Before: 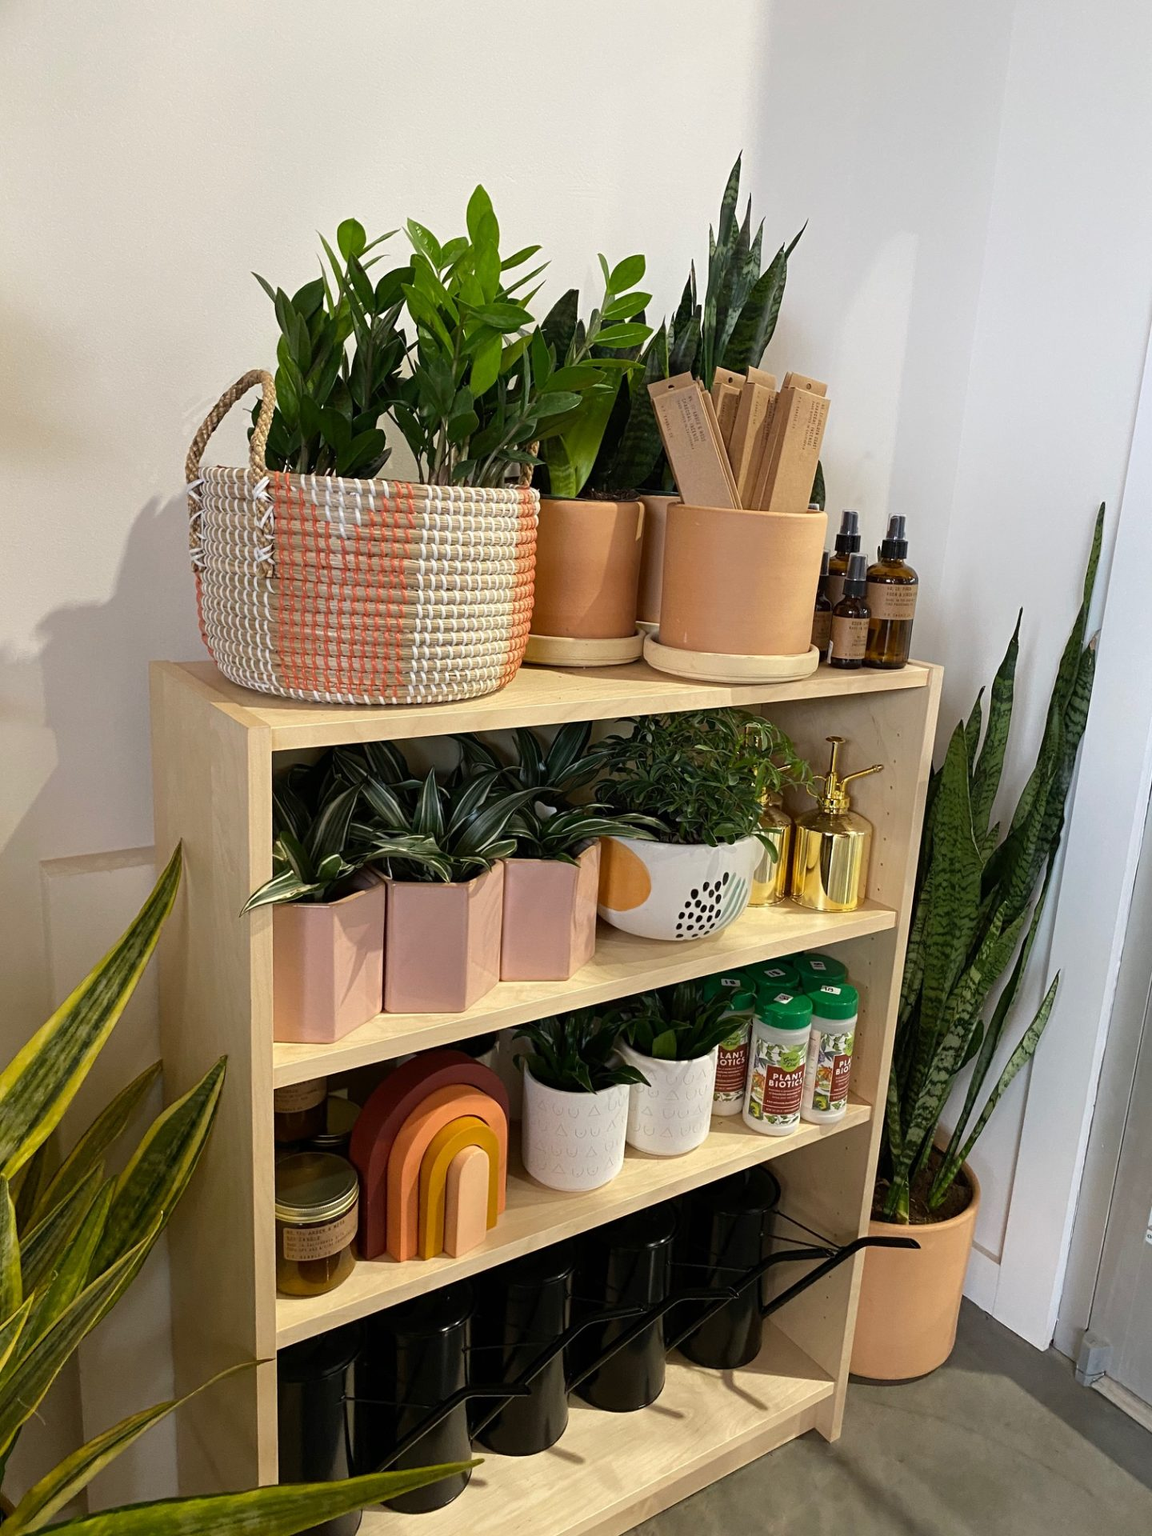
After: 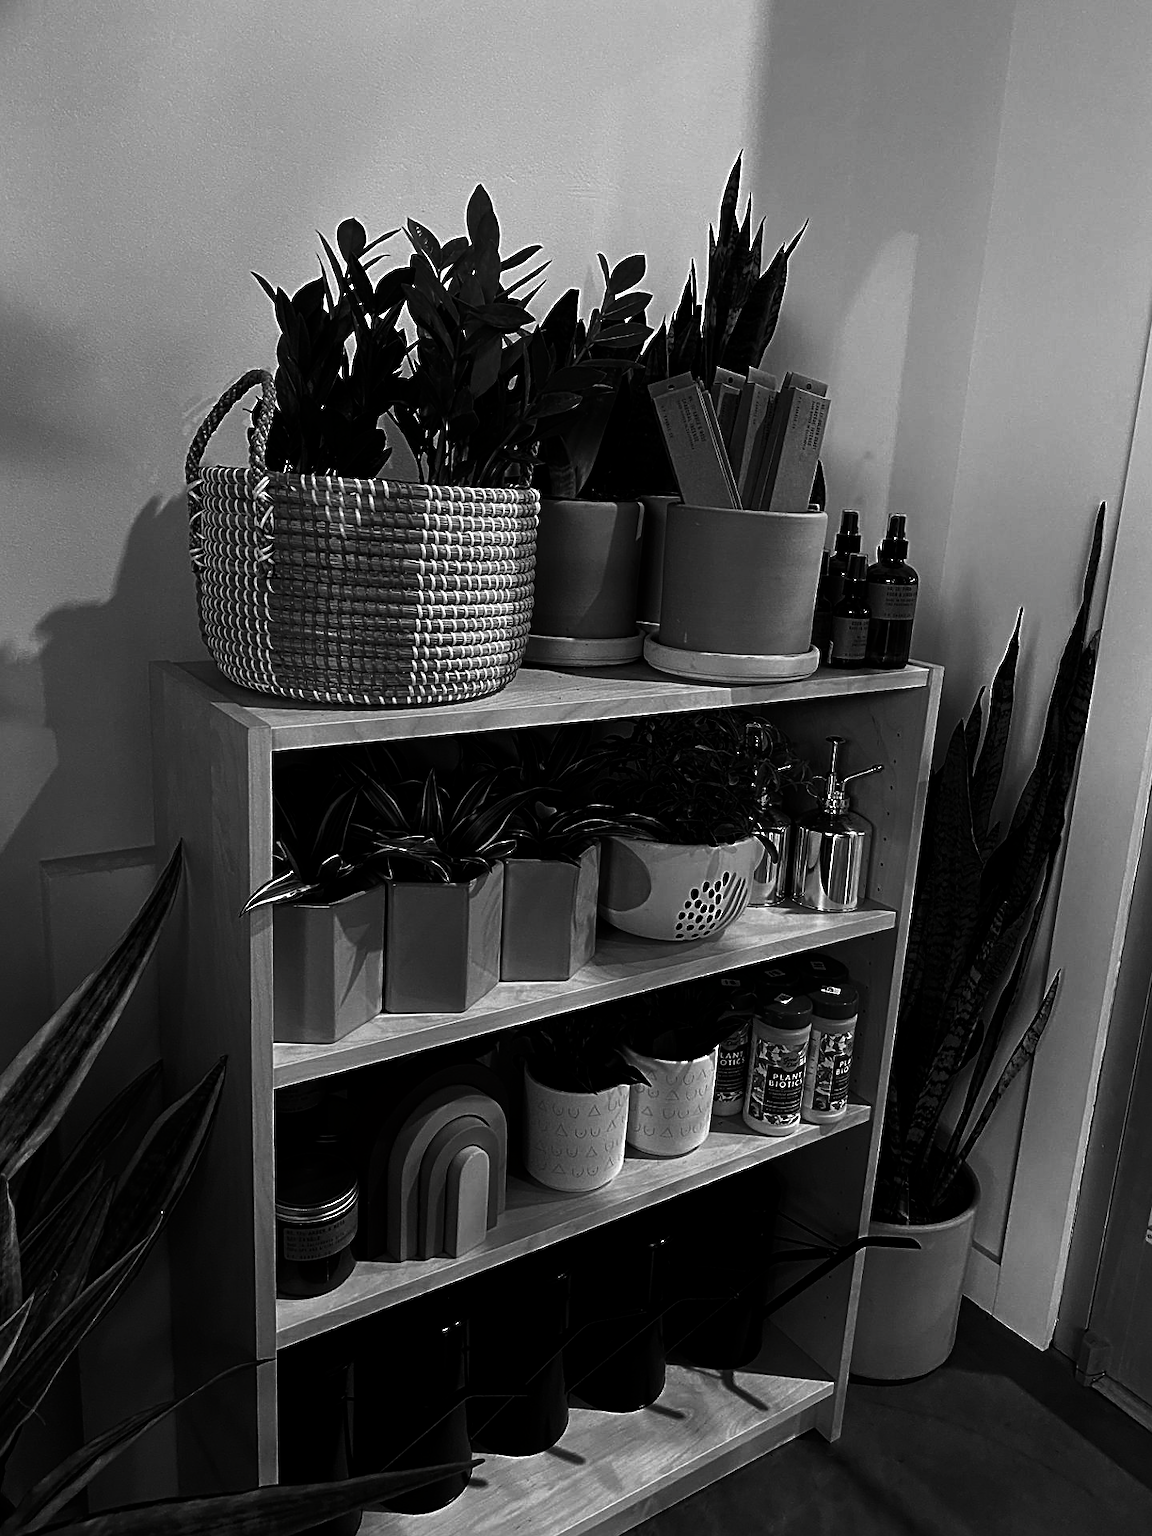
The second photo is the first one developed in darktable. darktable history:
contrast brightness saturation: contrast 0.019, brightness -0.988, saturation -0.993
sharpen: amount 0.496
color calibration: illuminant as shot in camera, x 0.378, y 0.38, temperature 4099.18 K
